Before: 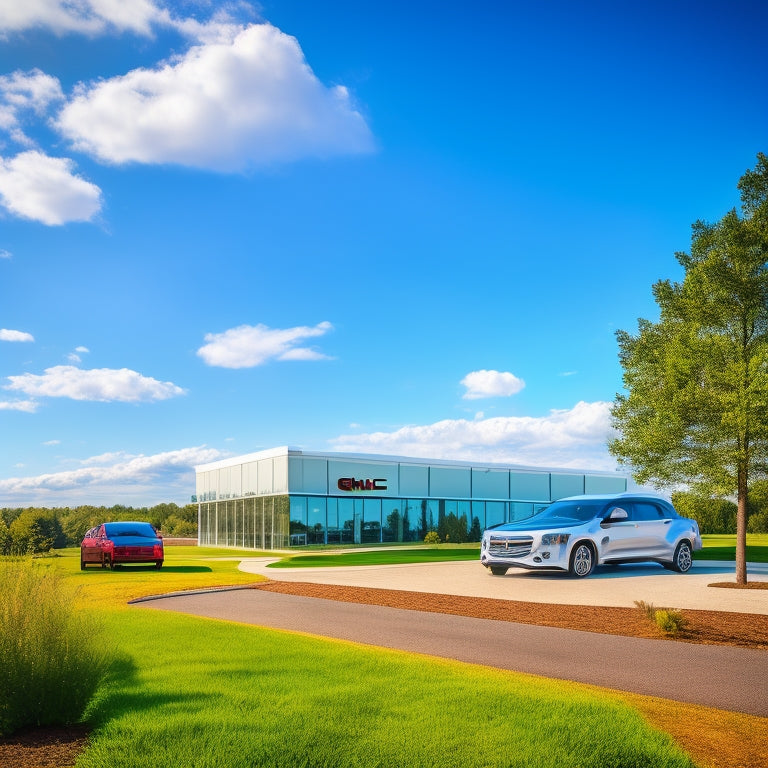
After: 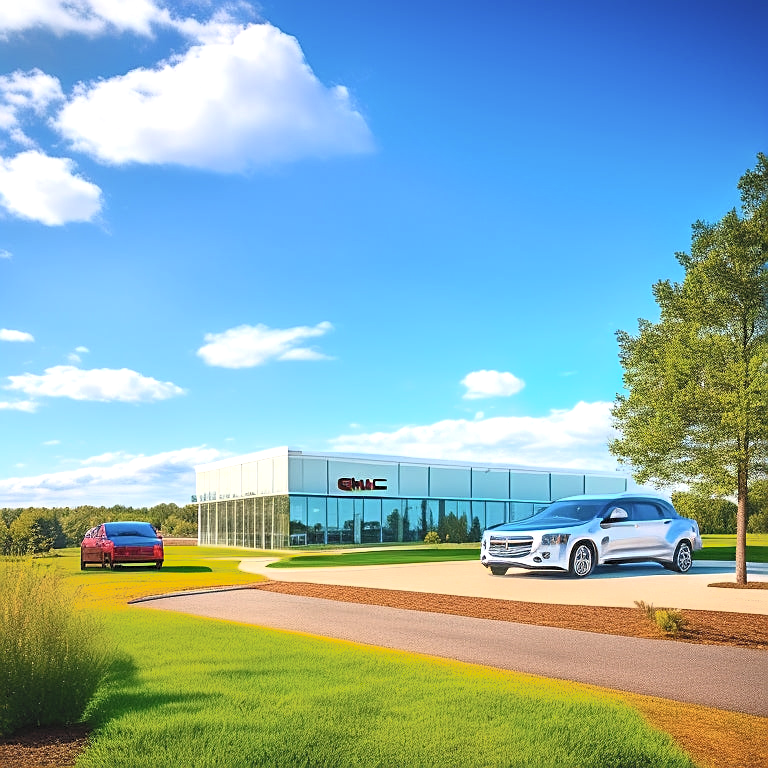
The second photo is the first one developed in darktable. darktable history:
base curve: curves: ch0 [(0, 0) (0.826, 0.587) (1, 1)]
exposure: exposure 0.64 EV, compensate highlight preservation false
sharpen: on, module defaults
color zones: curves: ch0 [(0, 0.425) (0.143, 0.422) (0.286, 0.42) (0.429, 0.419) (0.571, 0.419) (0.714, 0.42) (0.857, 0.422) (1, 0.425)]
contrast brightness saturation: contrast 0.39, brightness 0.53
